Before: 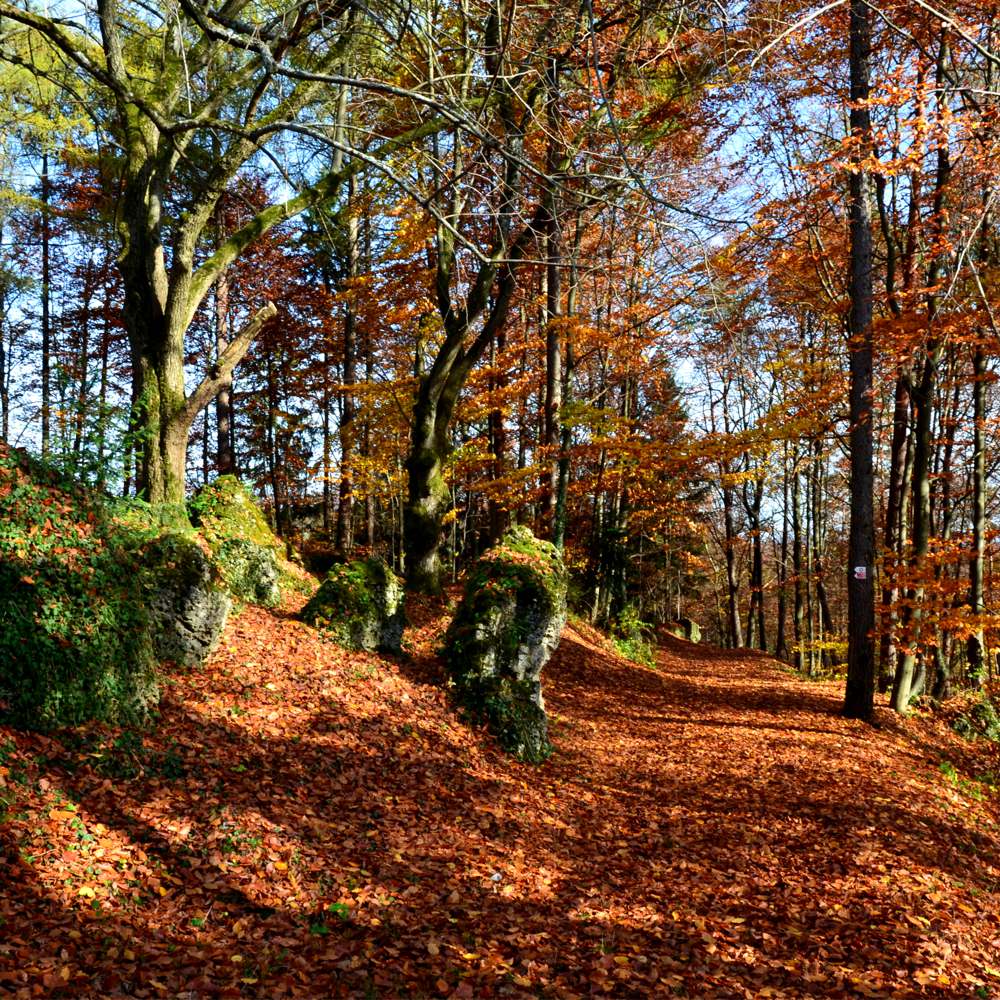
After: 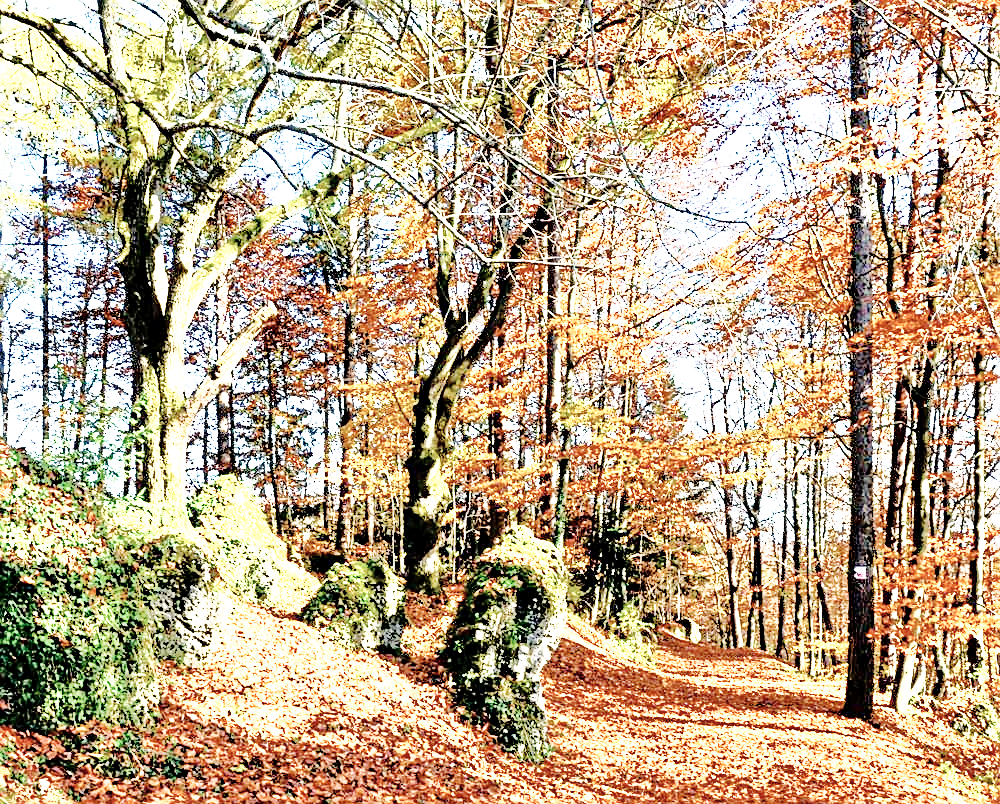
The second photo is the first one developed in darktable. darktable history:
shadows and highlights: shadows -0.017, highlights 41.31
exposure: exposure 1.147 EV, compensate highlight preservation false
crop: bottom 19.574%
sharpen: on, module defaults
tone equalizer: -8 EV -0.514 EV, -7 EV -0.338 EV, -6 EV -0.052 EV, -5 EV 0.443 EV, -4 EV 0.97 EV, -3 EV 0.773 EV, -2 EV -0.012 EV, -1 EV 0.142 EV, +0 EV -0.035 EV
base curve: curves: ch0 [(0, 0) (0.028, 0.03) (0.105, 0.232) (0.387, 0.748) (0.754, 0.968) (1, 1)], fusion 1, preserve colors none
contrast brightness saturation: contrast 0.096, saturation -0.363
